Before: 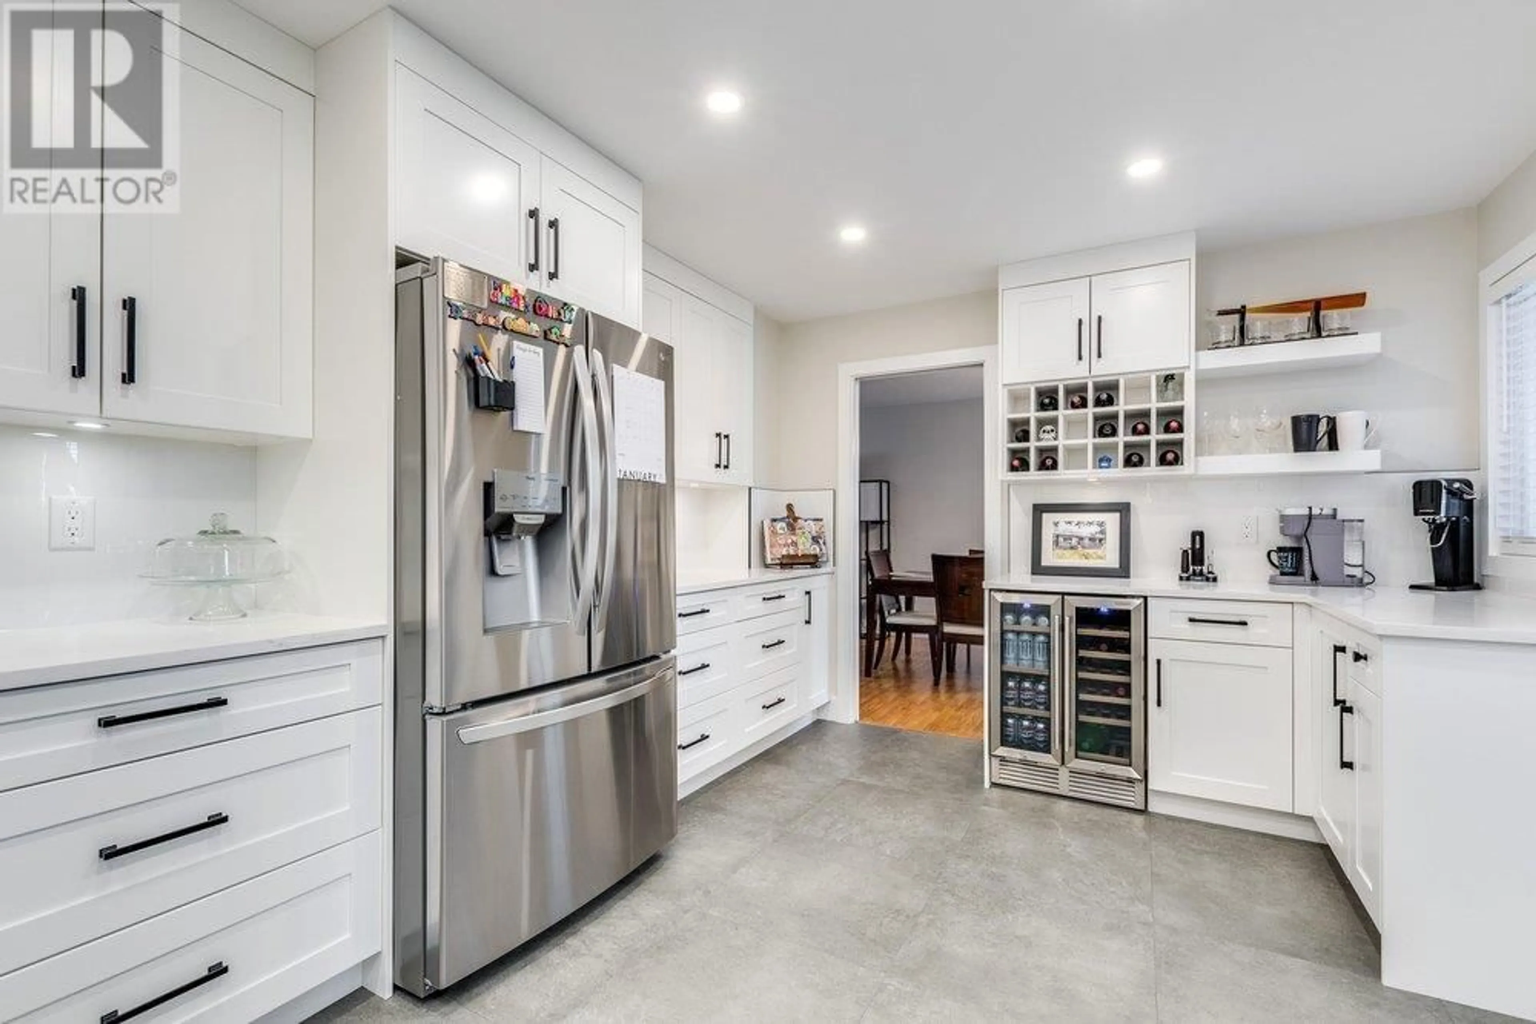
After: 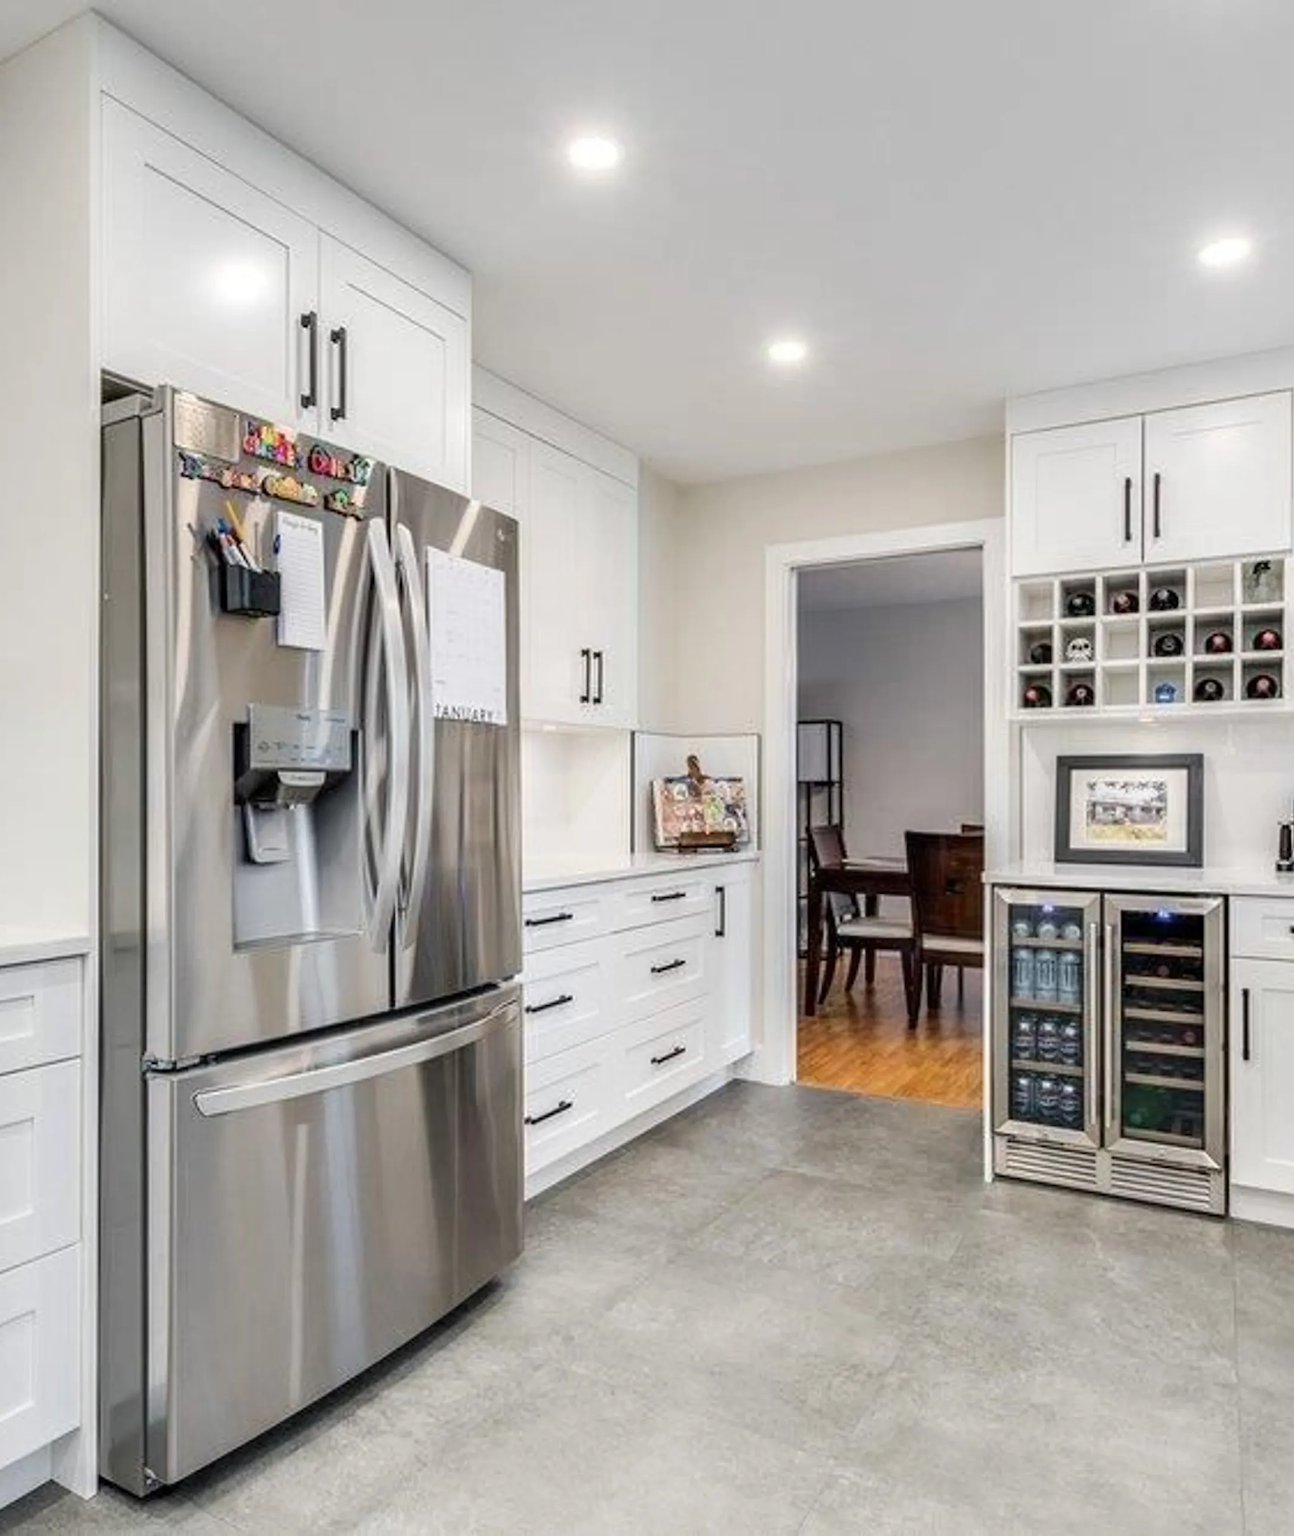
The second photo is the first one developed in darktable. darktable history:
crop: left 21.377%, right 22.381%
